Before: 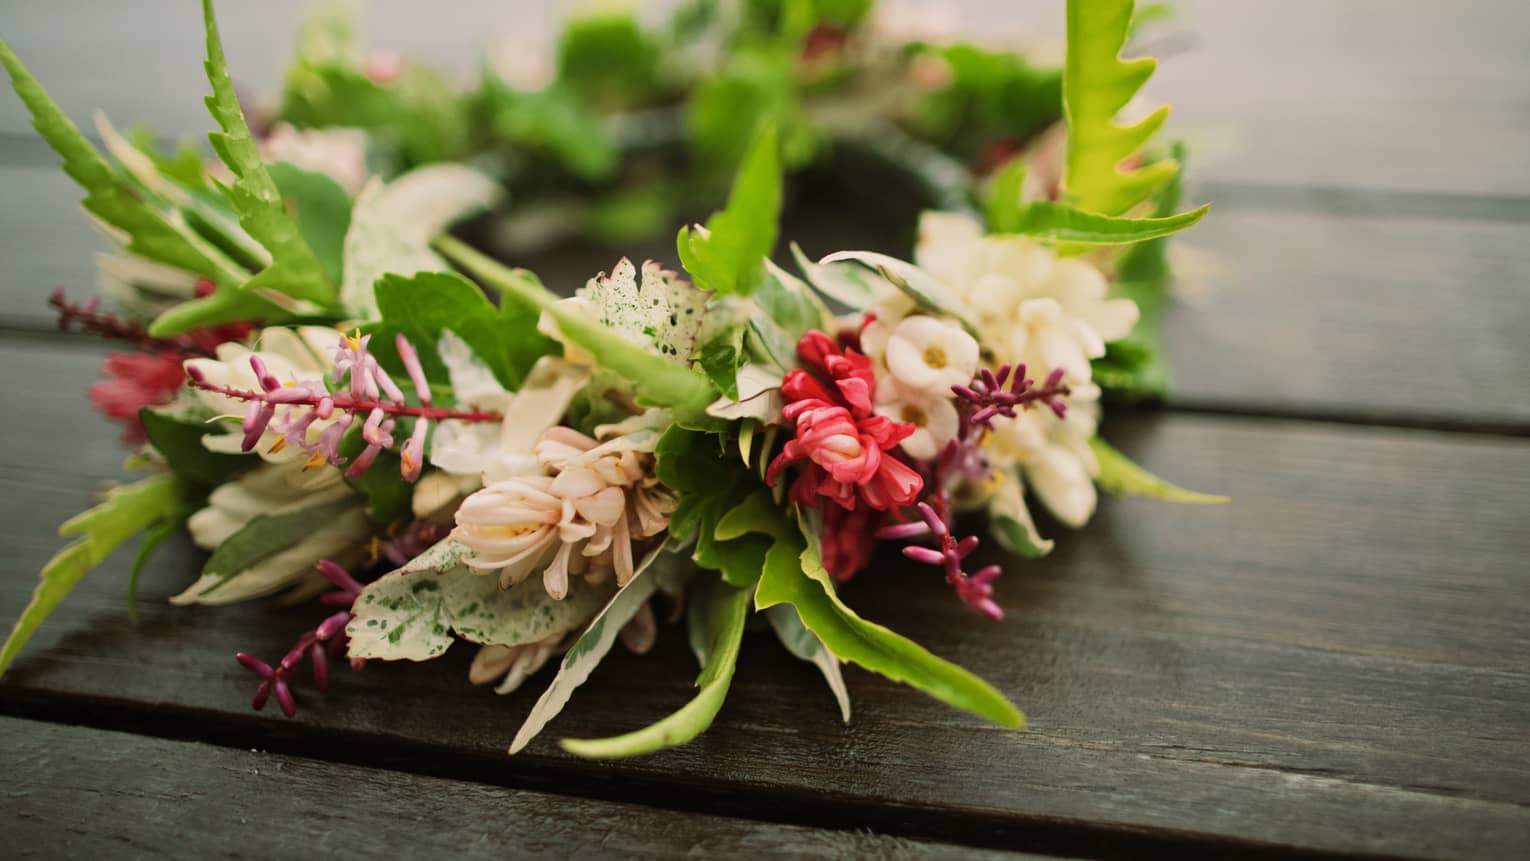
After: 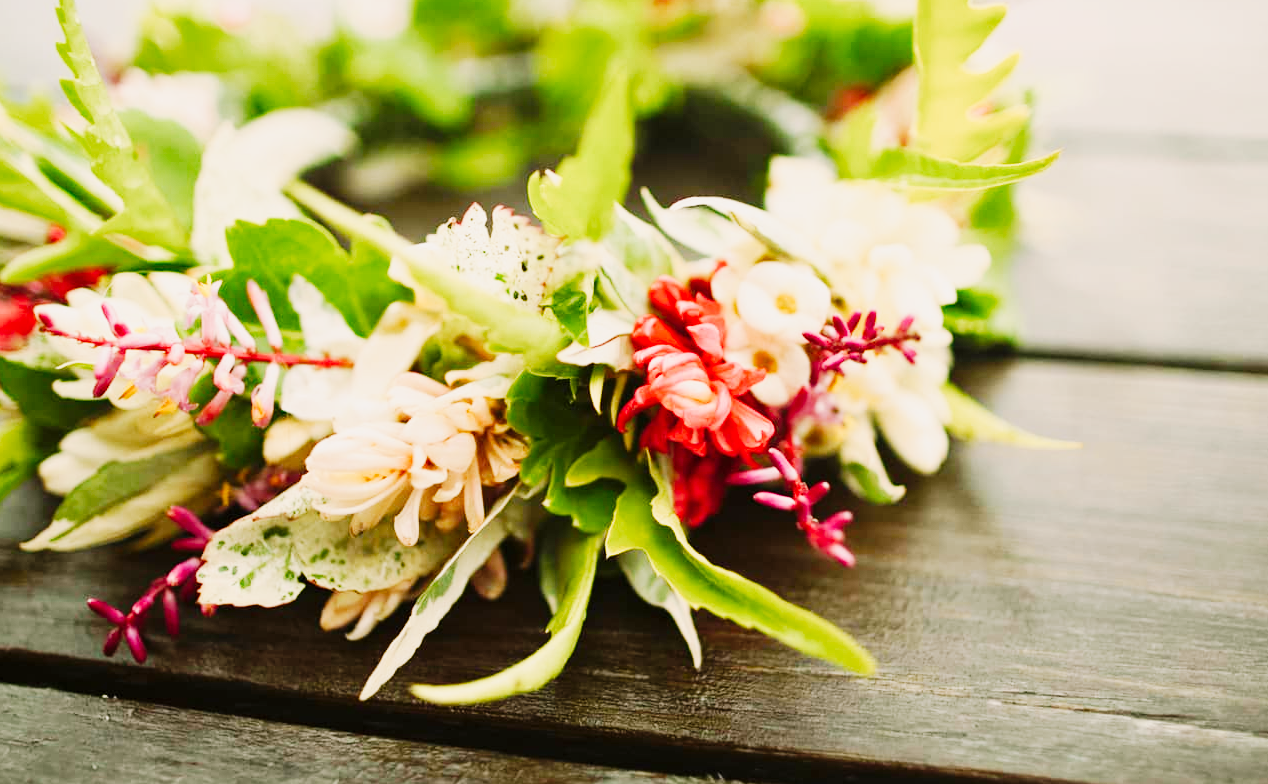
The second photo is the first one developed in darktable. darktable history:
color balance rgb: highlights gain › chroma 3.644%, highlights gain › hue 58.02°, perceptual saturation grading › global saturation 0.277%, perceptual saturation grading › highlights -19.993%, perceptual saturation grading › shadows 20.481%, contrast -9.8%
tone curve: curves: ch0 [(0, 0) (0.131, 0.094) (0.326, 0.386) (0.481, 0.623) (0.593, 0.764) (0.812, 0.933) (1, 0.974)]; ch1 [(0, 0) (0.366, 0.367) (0.475, 0.453) (0.494, 0.493) (0.504, 0.497) (0.553, 0.584) (1, 1)]; ch2 [(0, 0) (0.333, 0.346) (0.375, 0.375) (0.424, 0.43) (0.476, 0.492) (0.502, 0.503) (0.533, 0.556) (0.566, 0.599) (0.614, 0.653) (1, 1)], preserve colors none
crop: left 9.797%, top 6.33%, right 7.319%, bottom 2.583%
base curve: curves: ch0 [(0, 0) (0.158, 0.273) (0.879, 0.895) (1, 1)], preserve colors none
